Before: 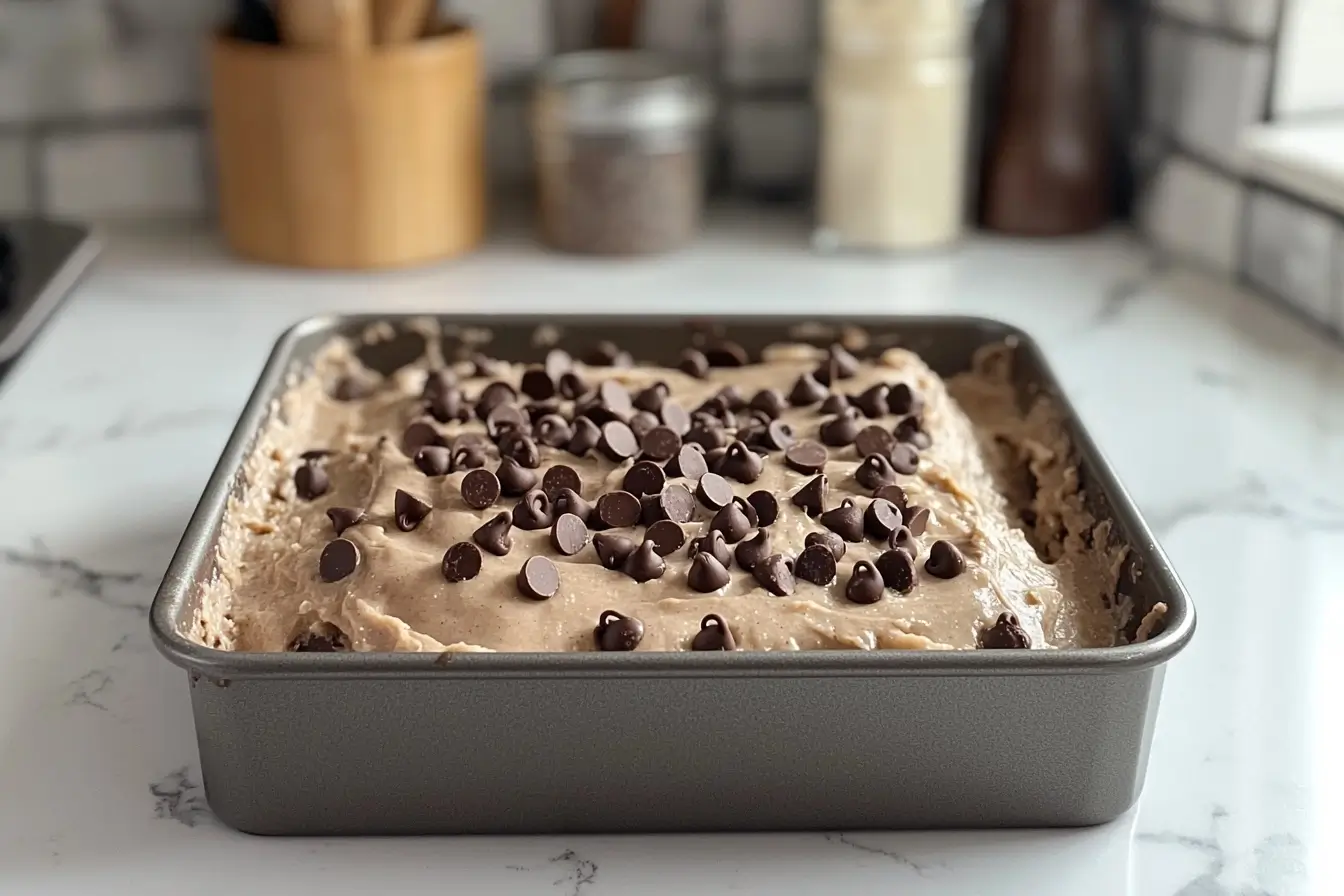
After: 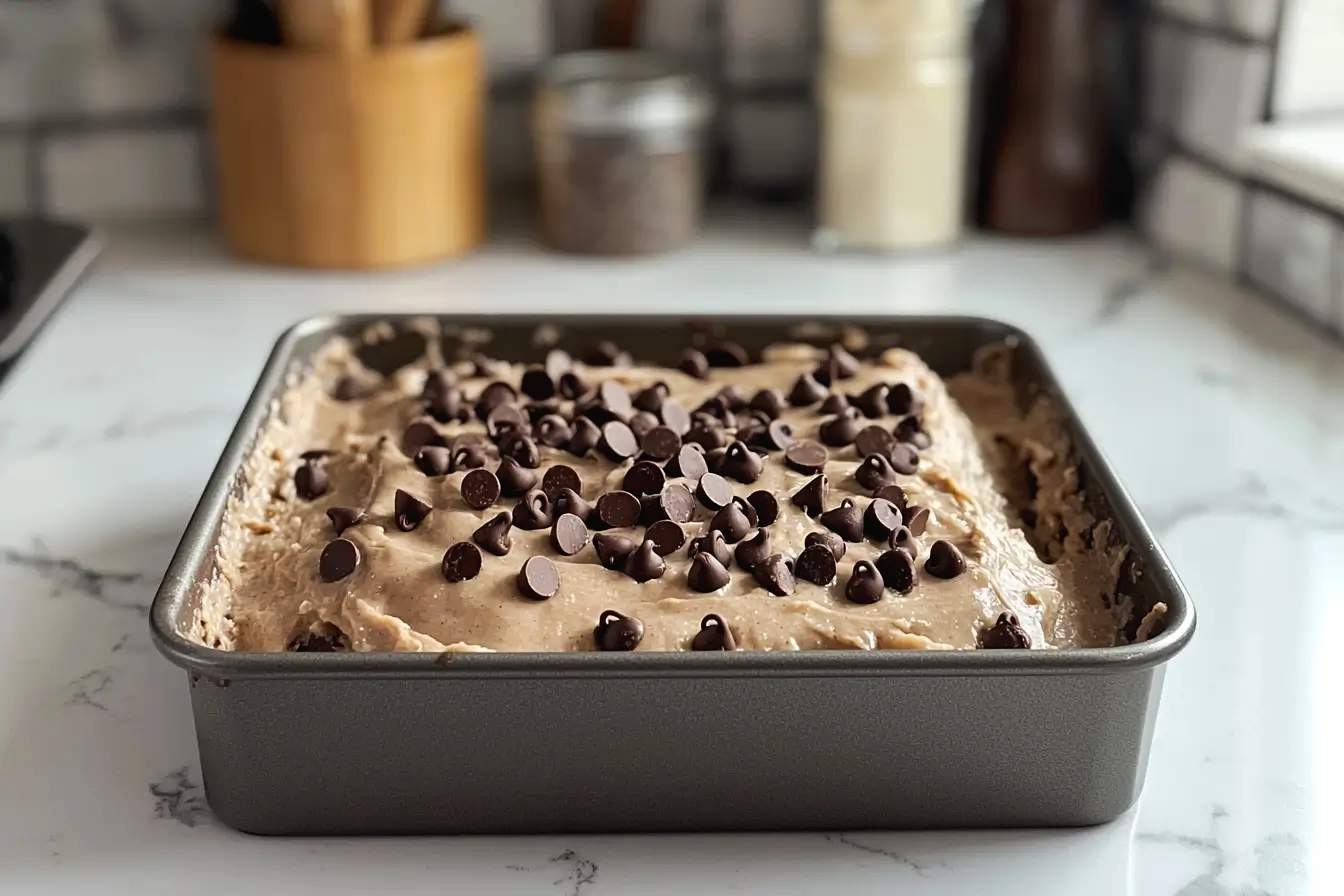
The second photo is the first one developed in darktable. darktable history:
tone curve: curves: ch0 [(0, 0) (0.003, 0.019) (0.011, 0.019) (0.025, 0.022) (0.044, 0.026) (0.069, 0.032) (0.1, 0.052) (0.136, 0.081) (0.177, 0.123) (0.224, 0.17) (0.277, 0.219) (0.335, 0.276) (0.399, 0.344) (0.468, 0.421) (0.543, 0.508) (0.623, 0.604) (0.709, 0.705) (0.801, 0.797) (0.898, 0.894) (1, 1)], preserve colors none
